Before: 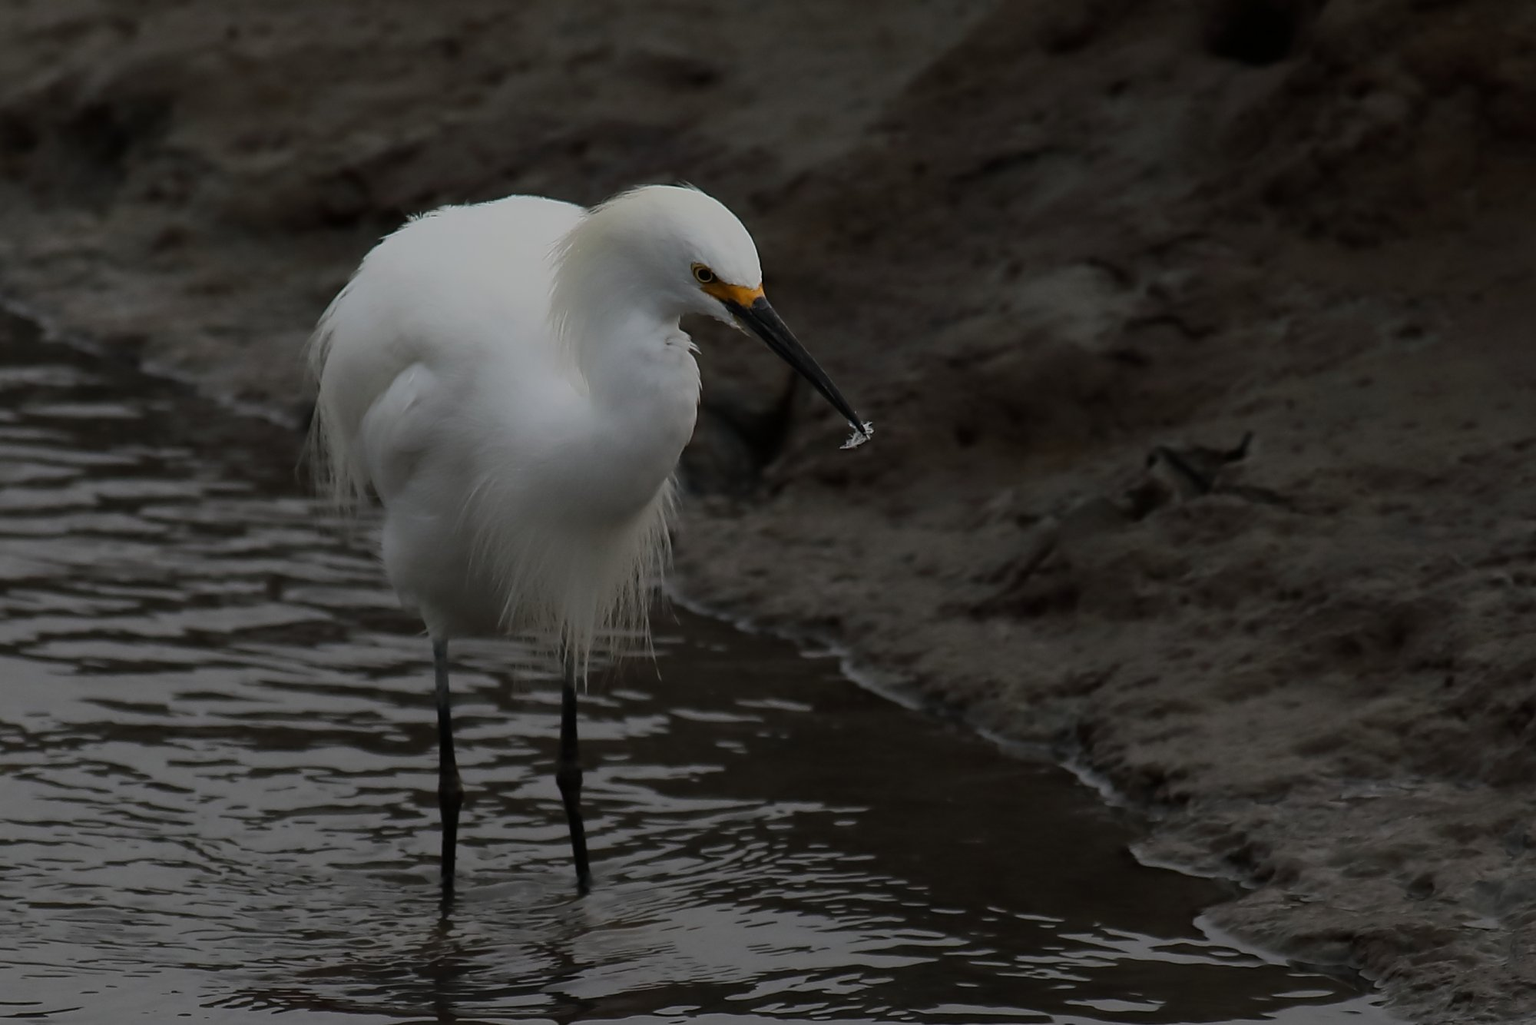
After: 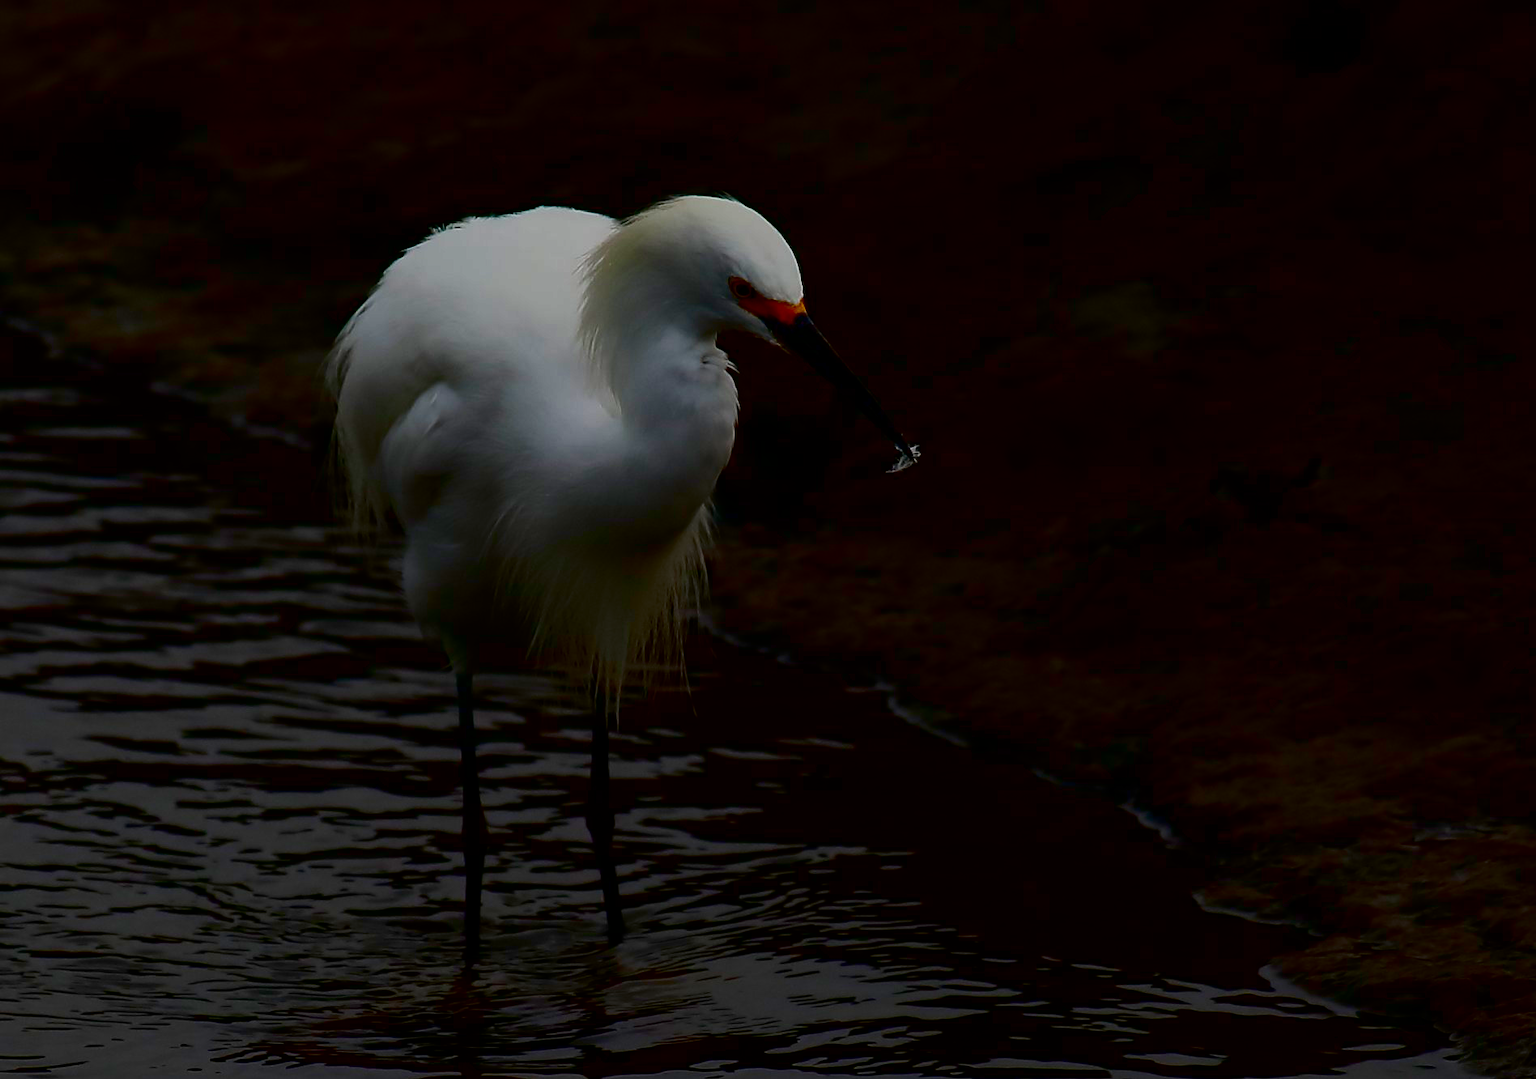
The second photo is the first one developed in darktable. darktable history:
crop and rotate: left 0%, right 5.111%
base curve: curves: ch0 [(0, 0) (0.028, 0.03) (0.121, 0.232) (0.46, 0.748) (0.859, 0.968) (1, 1)], preserve colors none
contrast brightness saturation: brightness -0.98, saturation 0.994
